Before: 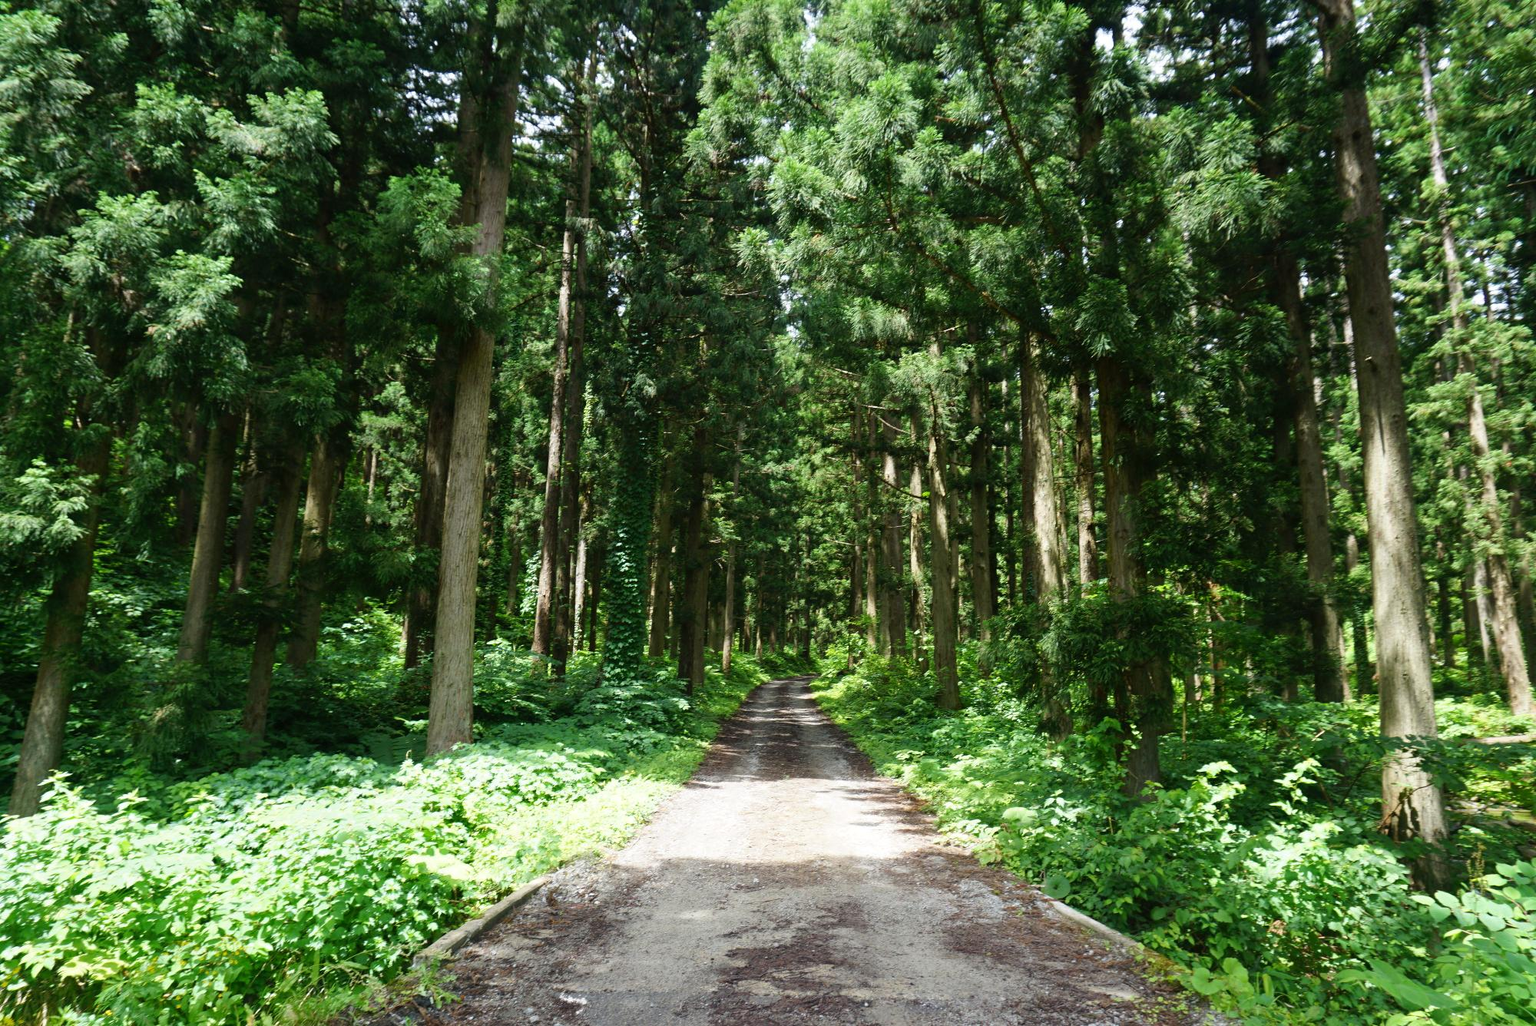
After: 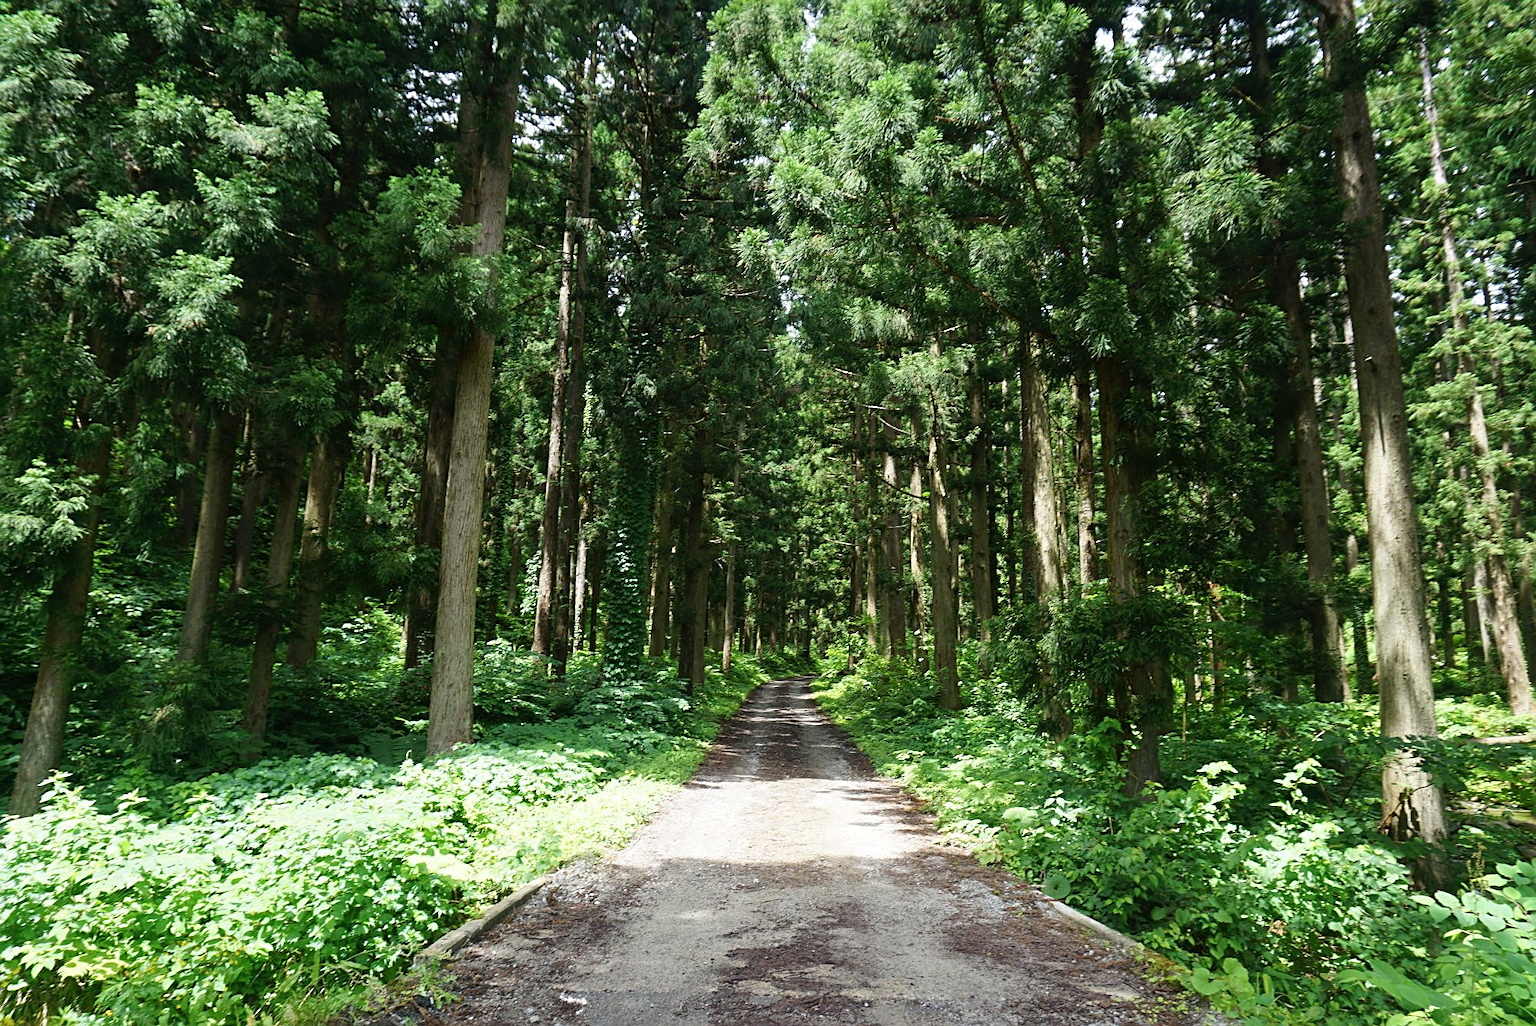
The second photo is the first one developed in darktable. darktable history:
sharpen: on, module defaults
contrast brightness saturation: saturation -0.051
